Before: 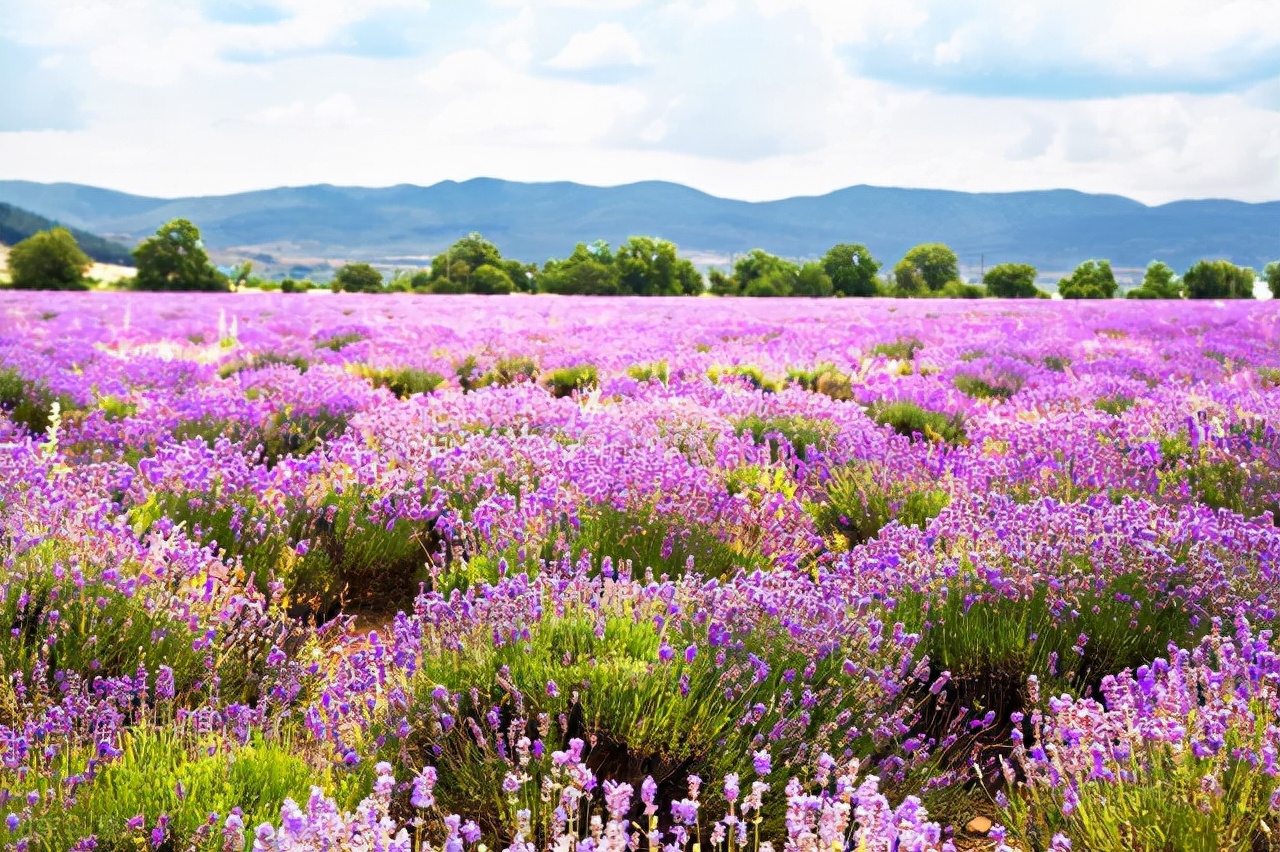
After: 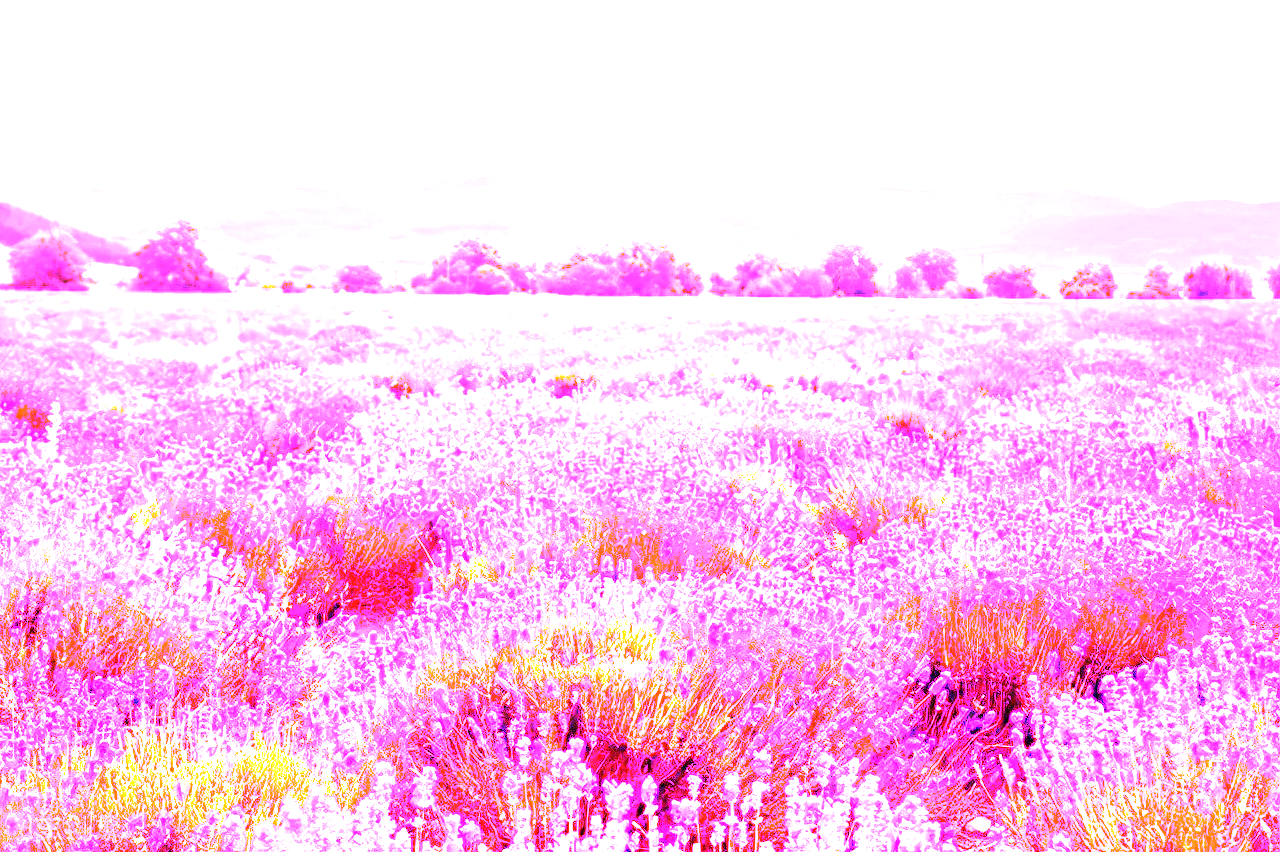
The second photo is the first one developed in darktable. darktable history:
white balance: red 8, blue 8
exposure: black level correction 0, exposure 1.388 EV, compensate exposure bias true, compensate highlight preservation false
